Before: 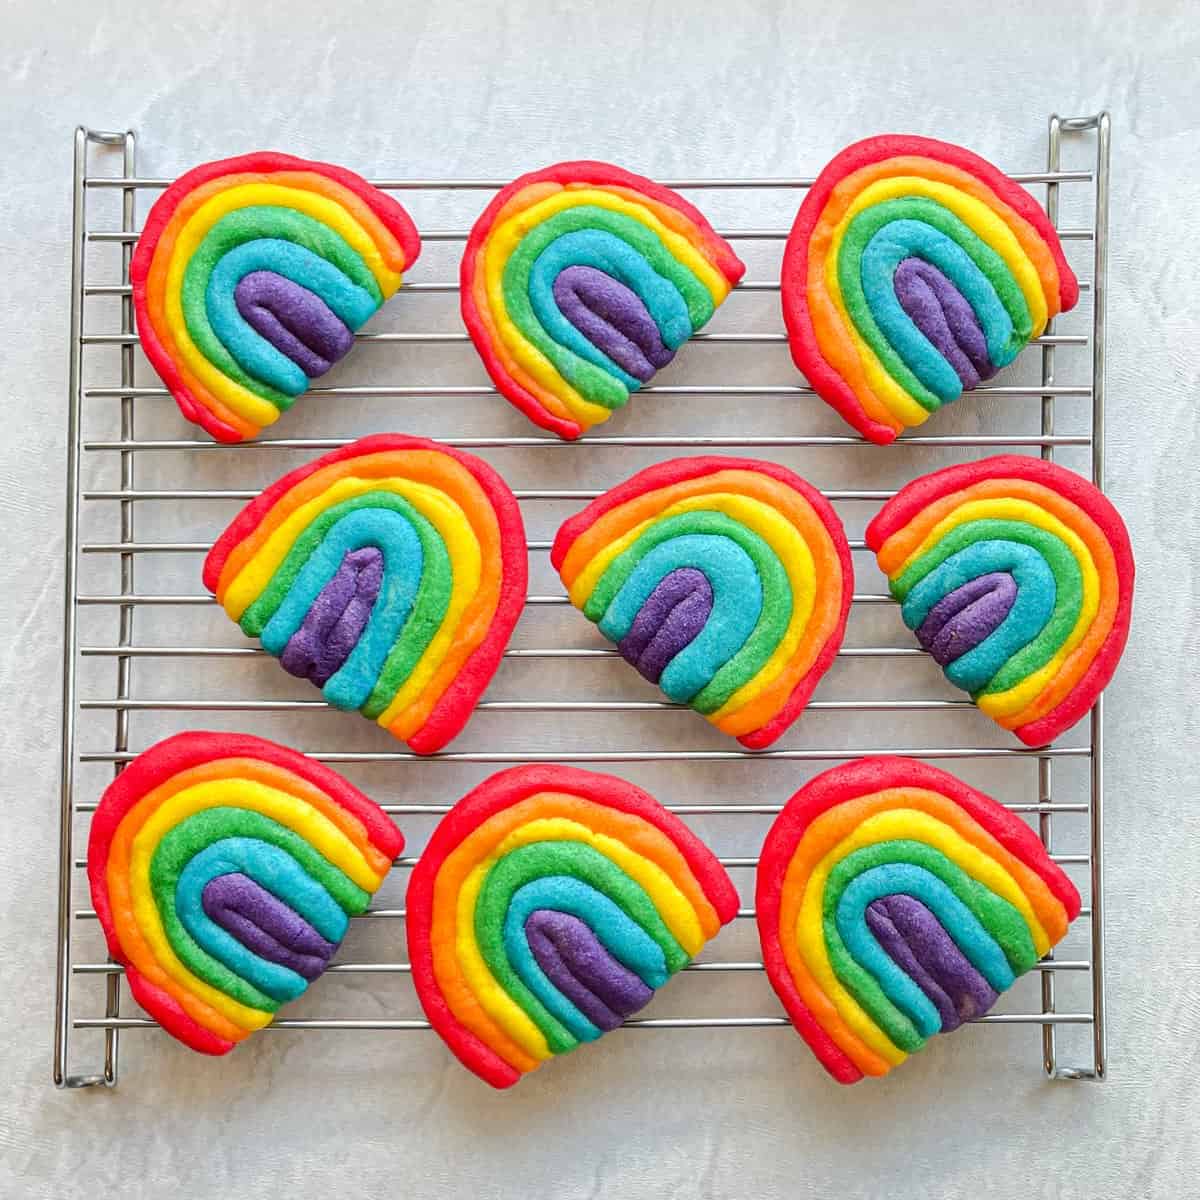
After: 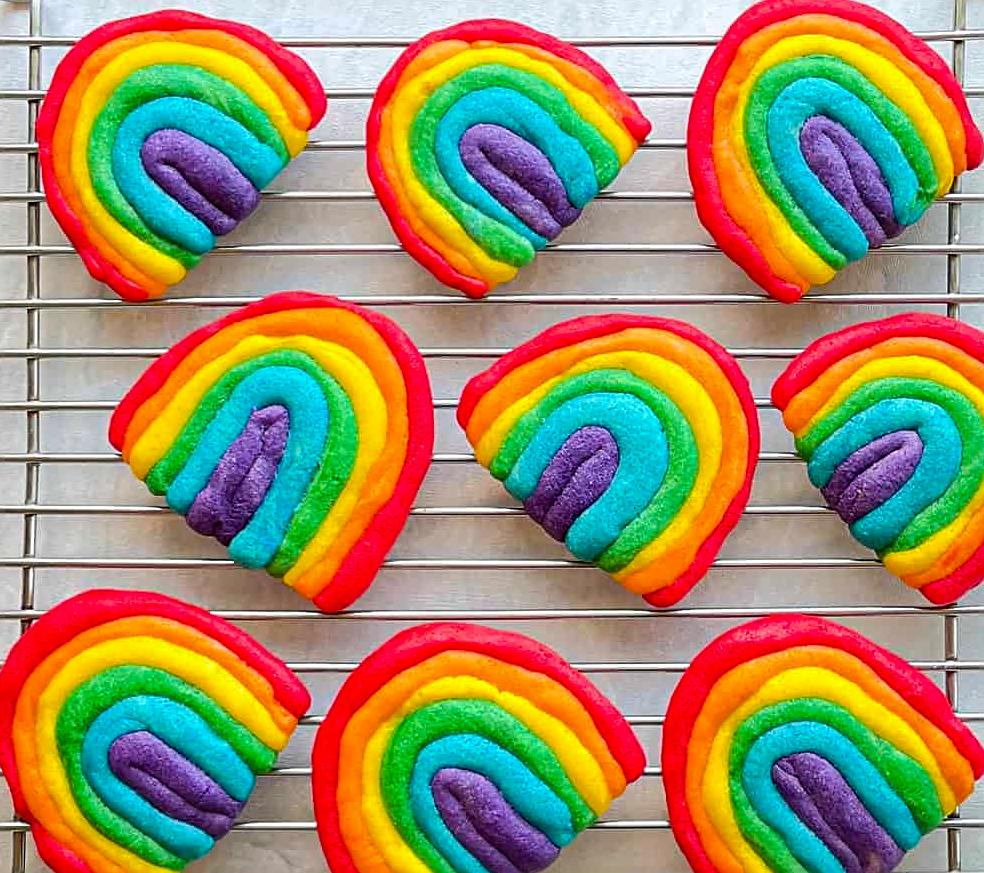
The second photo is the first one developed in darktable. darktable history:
sharpen: on, module defaults
crop: left 7.856%, top 11.836%, right 10.12%, bottom 15.387%
color balance rgb: perceptual saturation grading › global saturation 20%, global vibrance 20%
